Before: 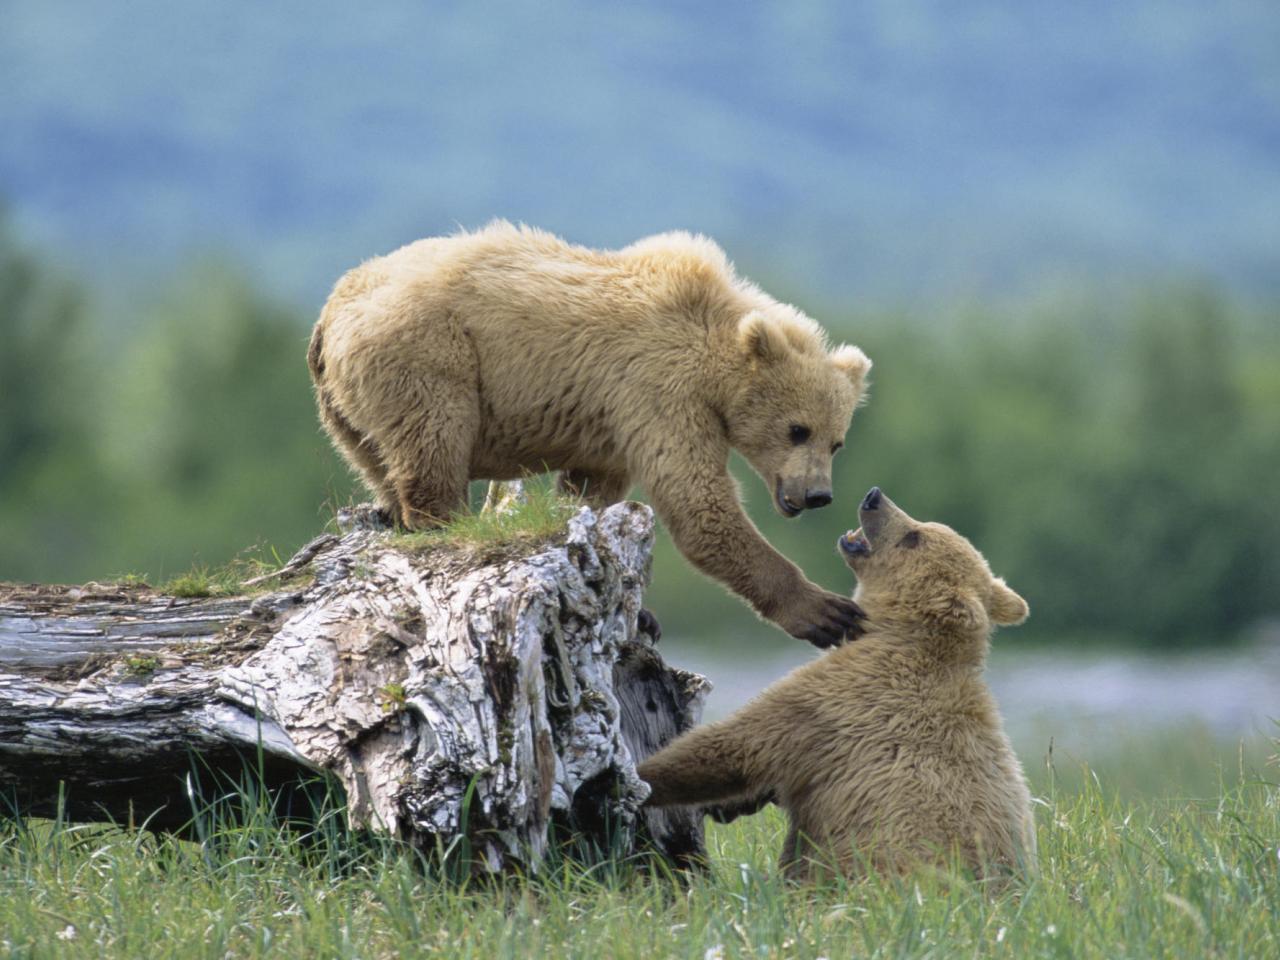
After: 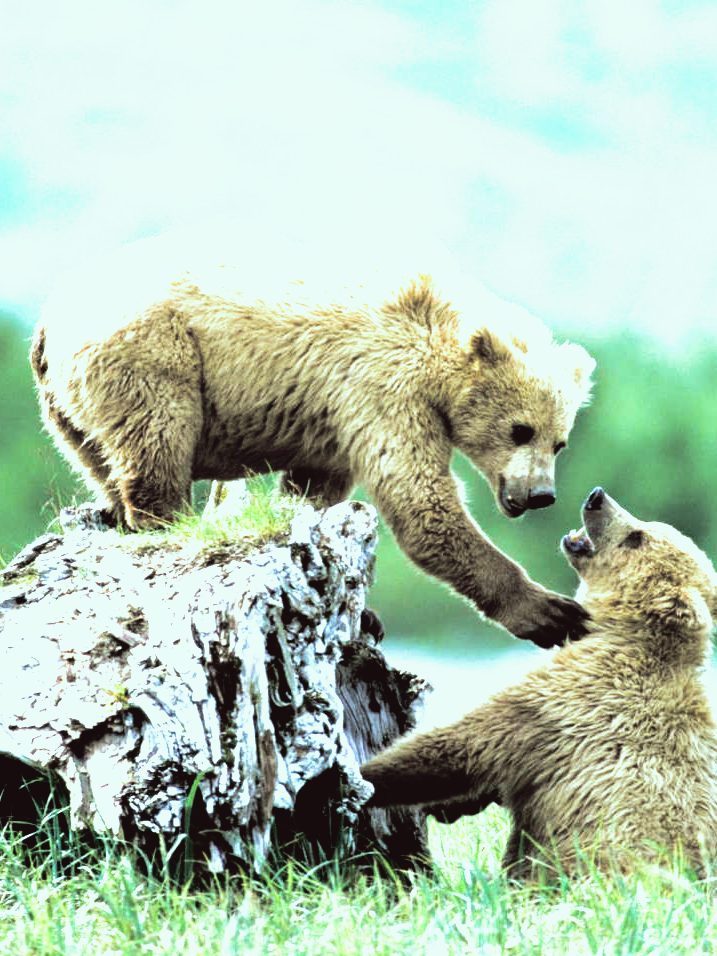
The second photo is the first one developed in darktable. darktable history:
crop: left 21.674%, right 22.086%
exposure: black level correction 0.008, exposure 0.979 EV, compensate highlight preservation false
filmic rgb: black relative exposure -8.2 EV, white relative exposure 2.2 EV, threshold 3 EV, hardness 7.11, latitude 85.74%, contrast 1.696, highlights saturation mix -4%, shadows ↔ highlights balance -2.69%, preserve chrominance no, color science v5 (2021), contrast in shadows safe, contrast in highlights safe, enable highlight reconstruction true
velvia: strength 15%
color correction: highlights a* -14.62, highlights b* -16.22, shadows a* 10.12, shadows b* 29.4
split-toning: shadows › hue 201.6°, shadows › saturation 0.16, highlights › hue 50.4°, highlights › saturation 0.2, balance -49.9
